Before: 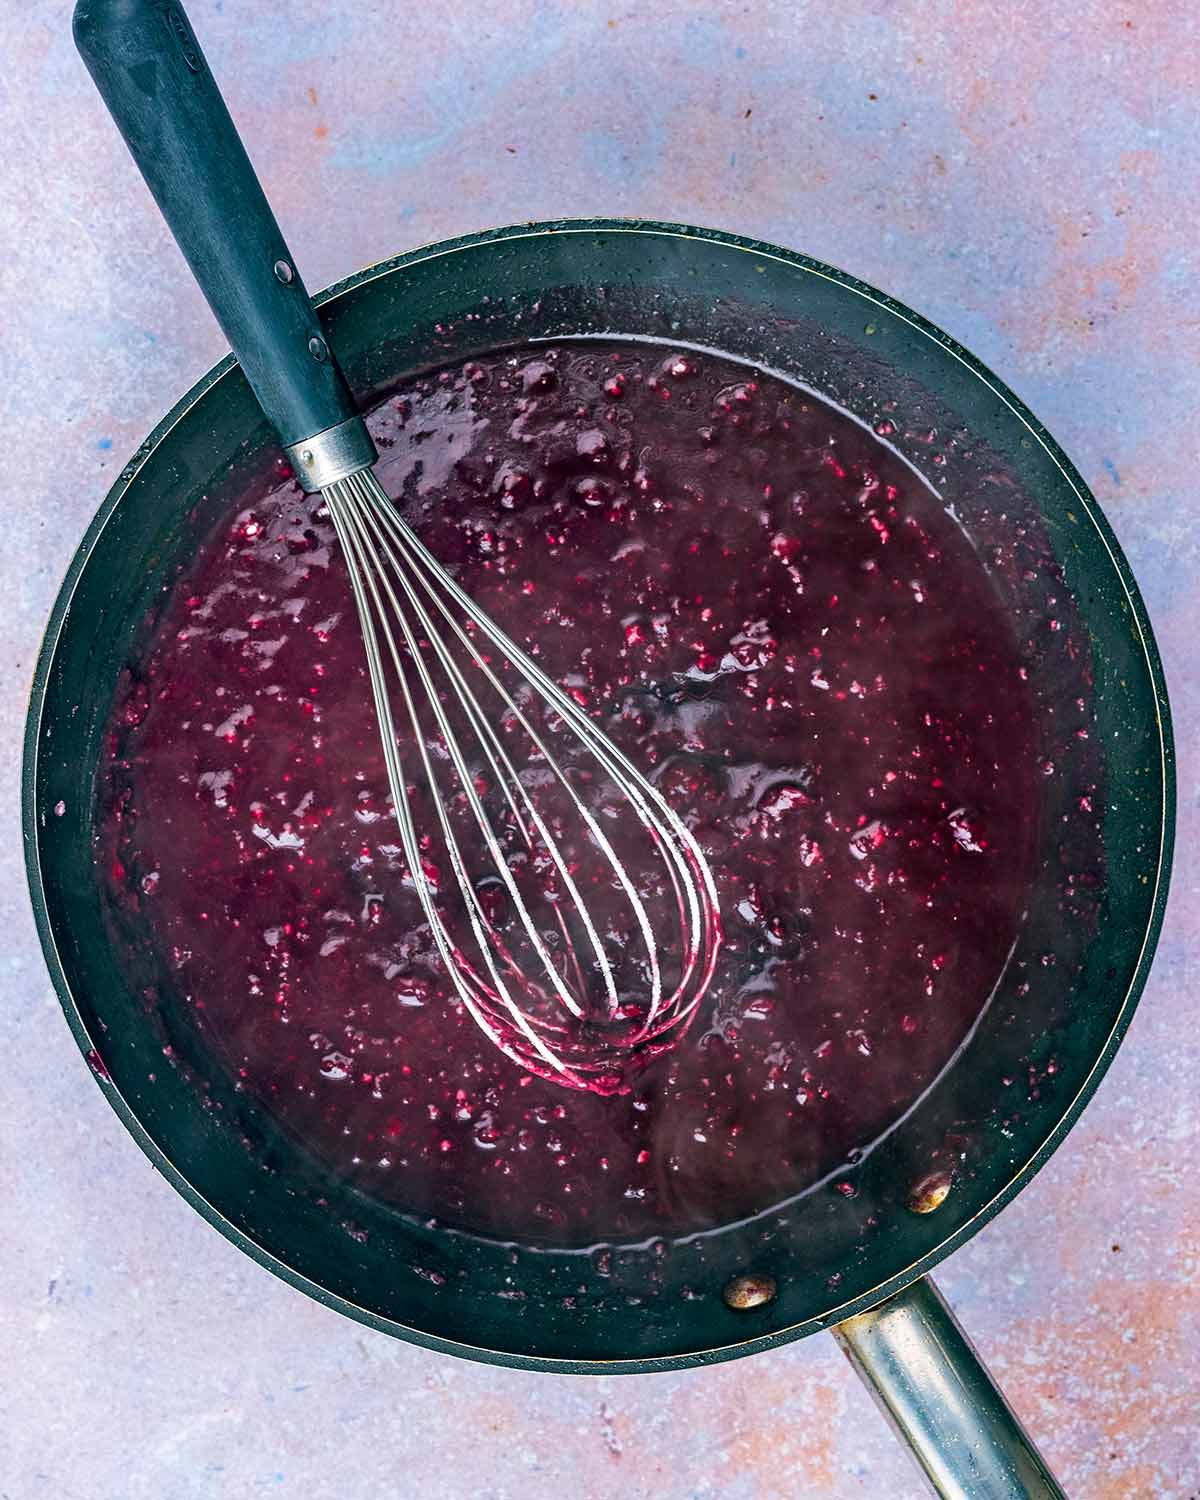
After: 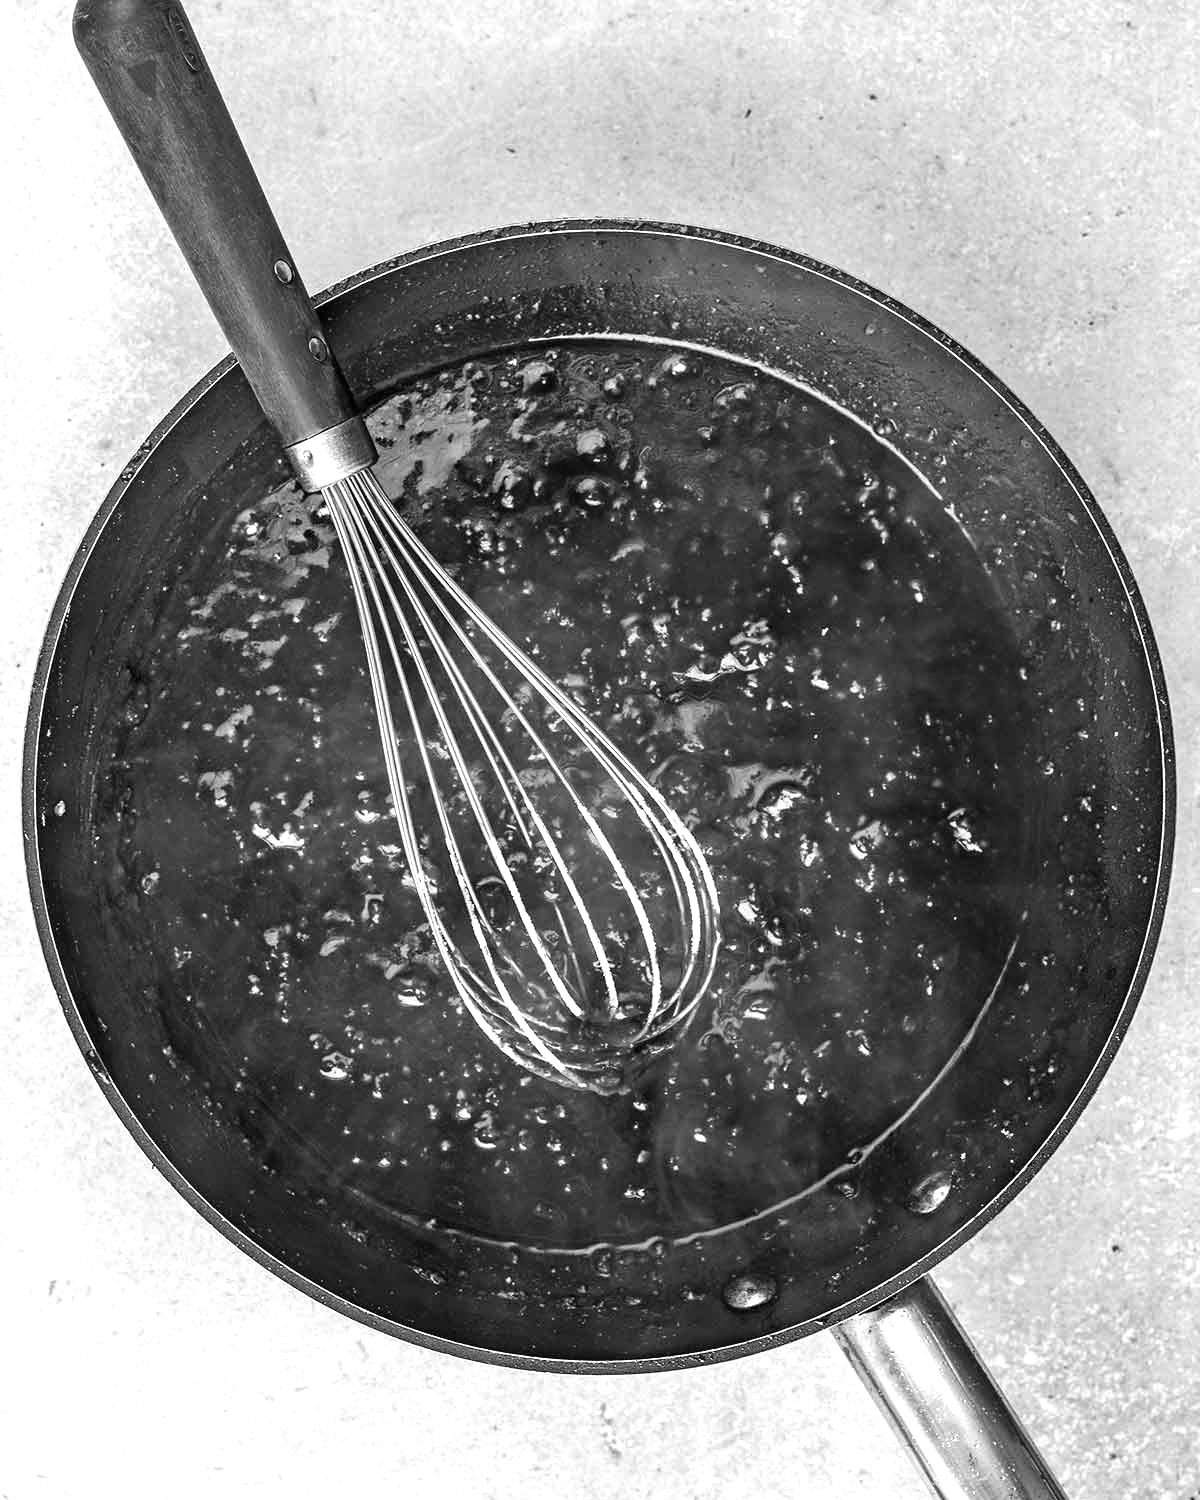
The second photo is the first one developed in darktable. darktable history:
monochrome: a -3.63, b -0.465
exposure: black level correction 0, exposure 0.7 EV, compensate exposure bias true, compensate highlight preservation false
